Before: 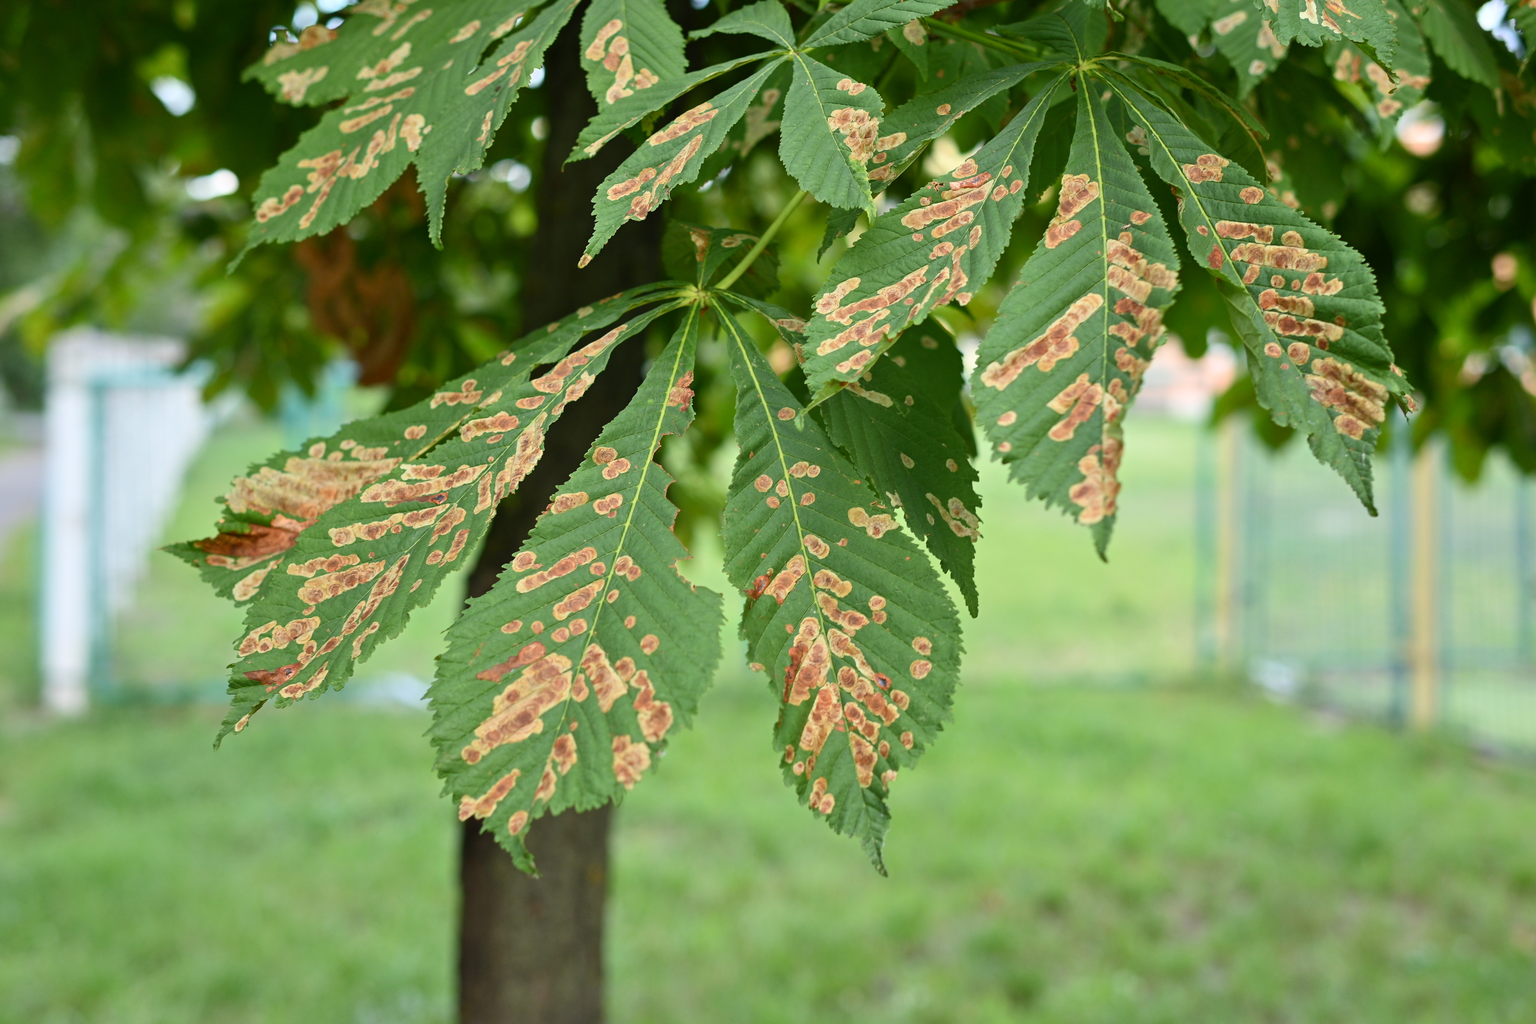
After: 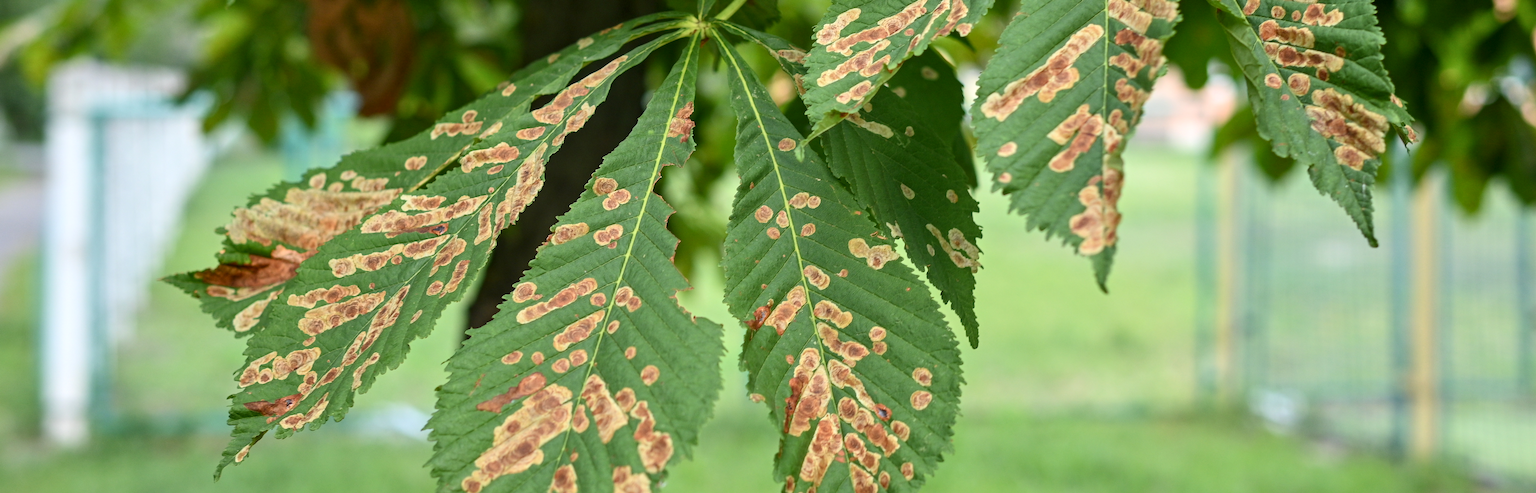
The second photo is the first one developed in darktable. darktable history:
crop and rotate: top 26.322%, bottom 25.444%
local contrast: on, module defaults
